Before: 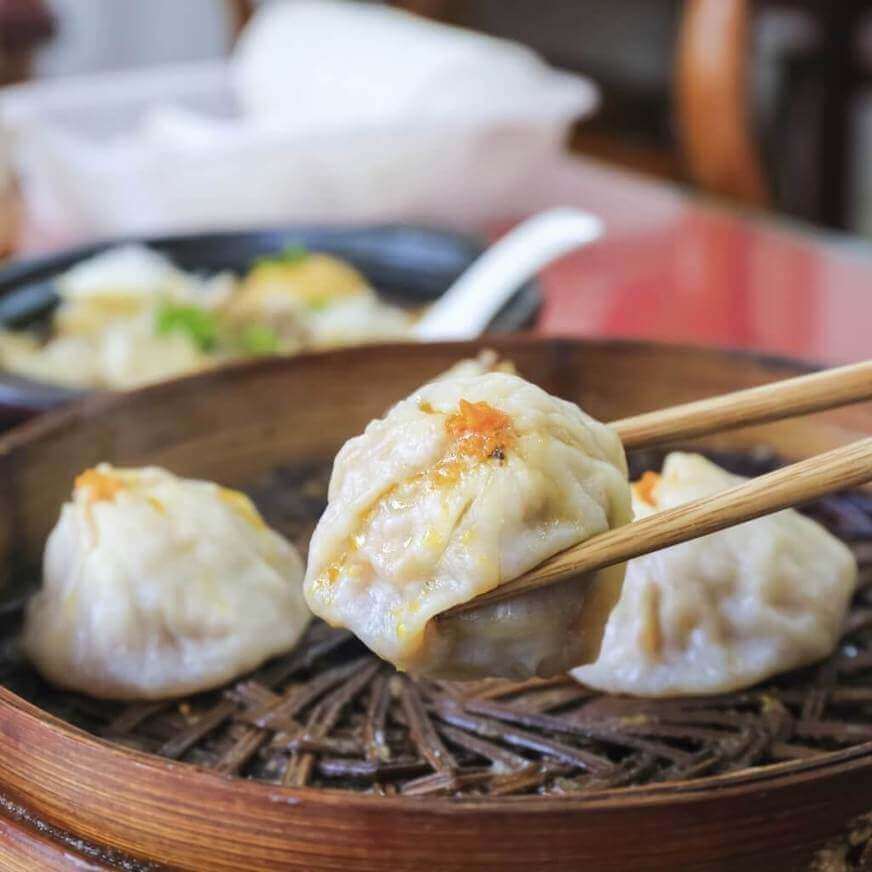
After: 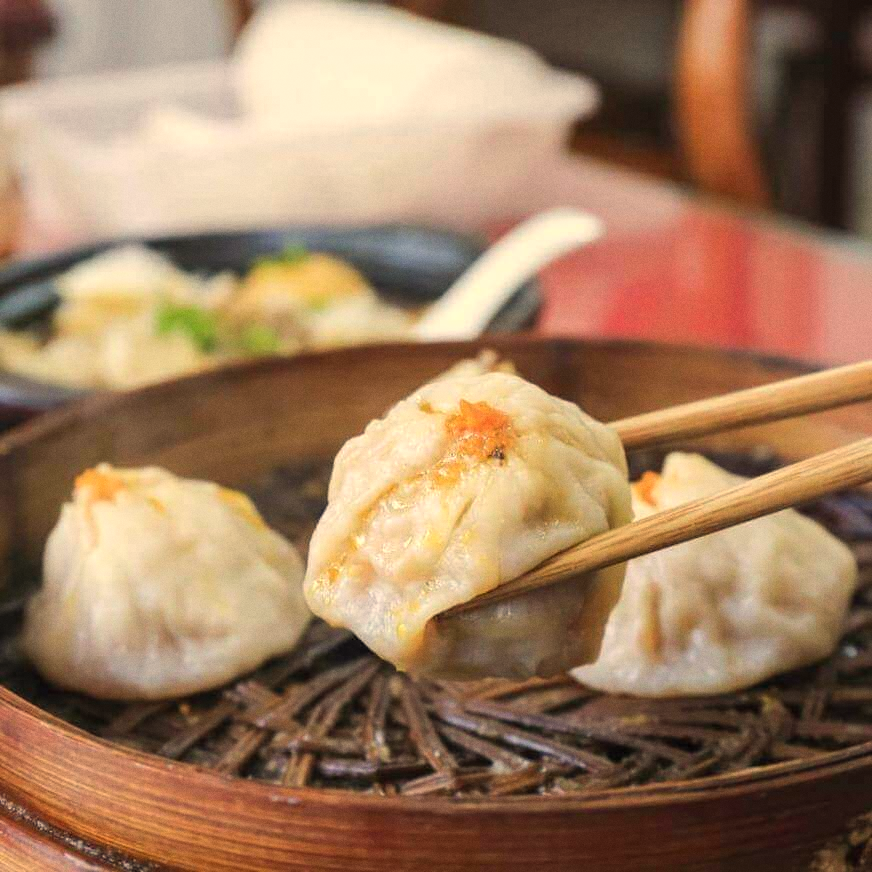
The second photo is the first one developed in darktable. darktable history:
grain: coarseness 0.09 ISO, strength 16.61%
white balance: red 1.123, blue 0.83
